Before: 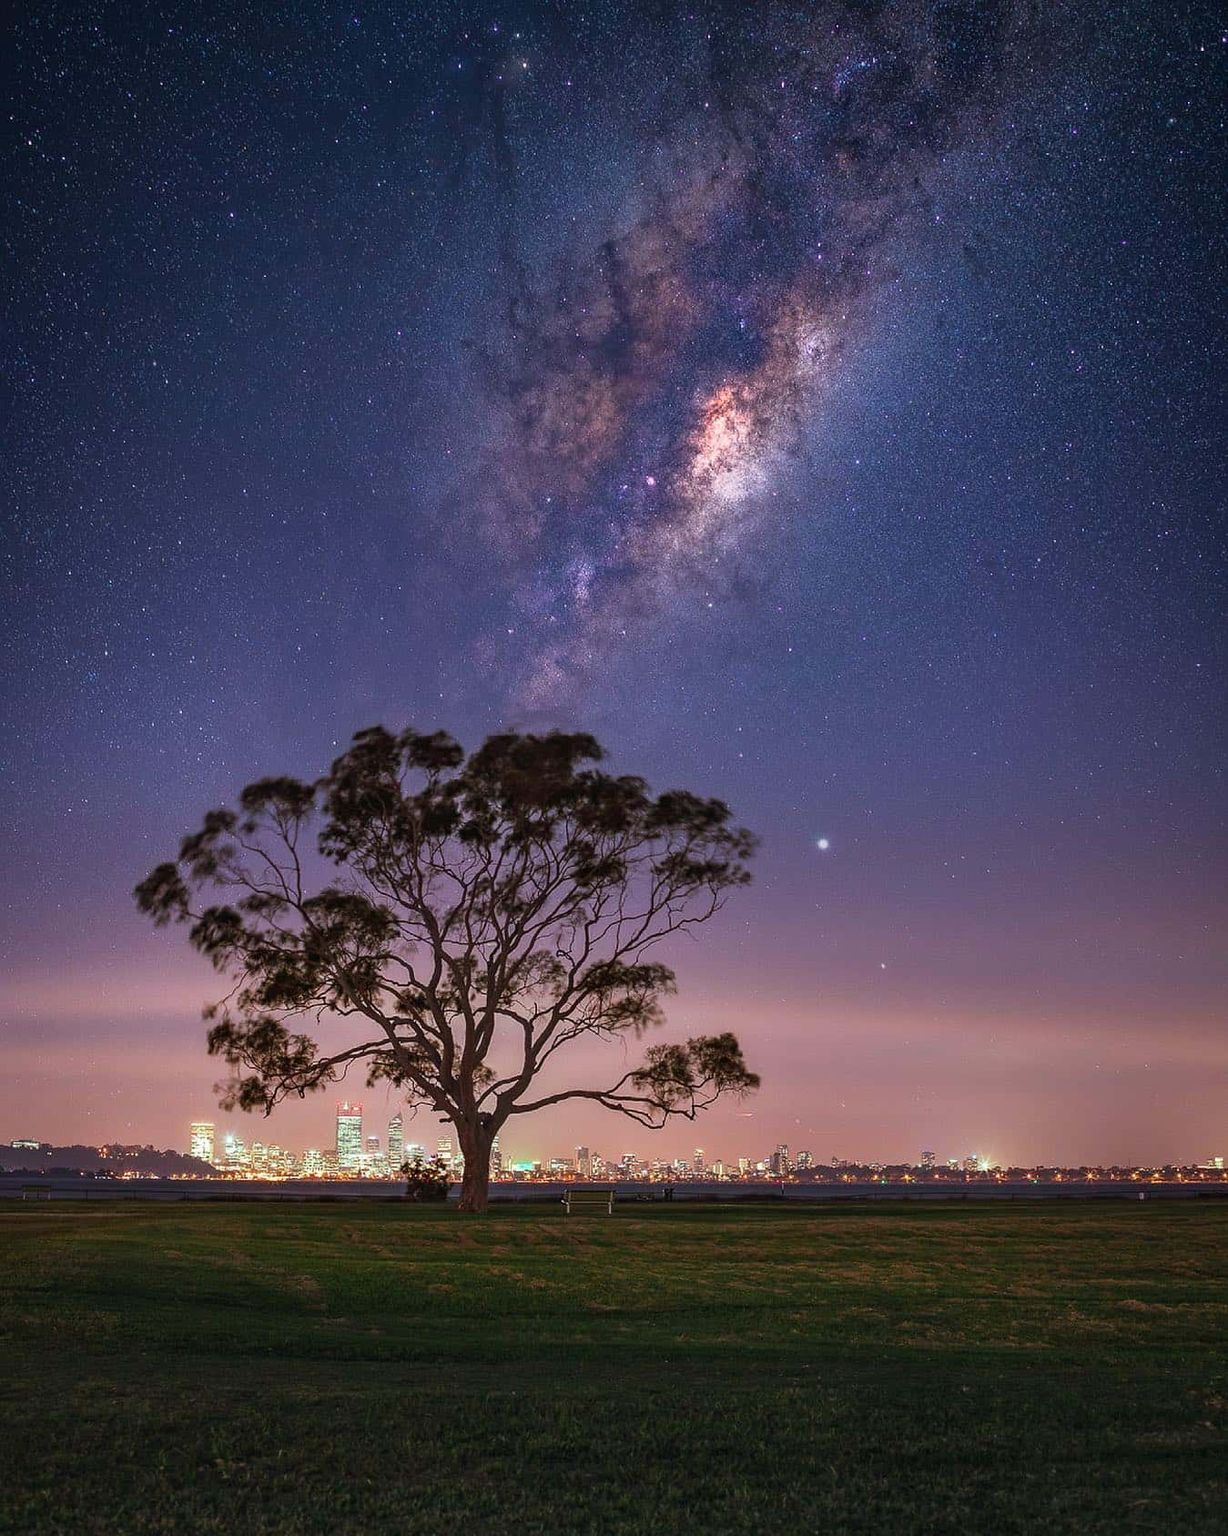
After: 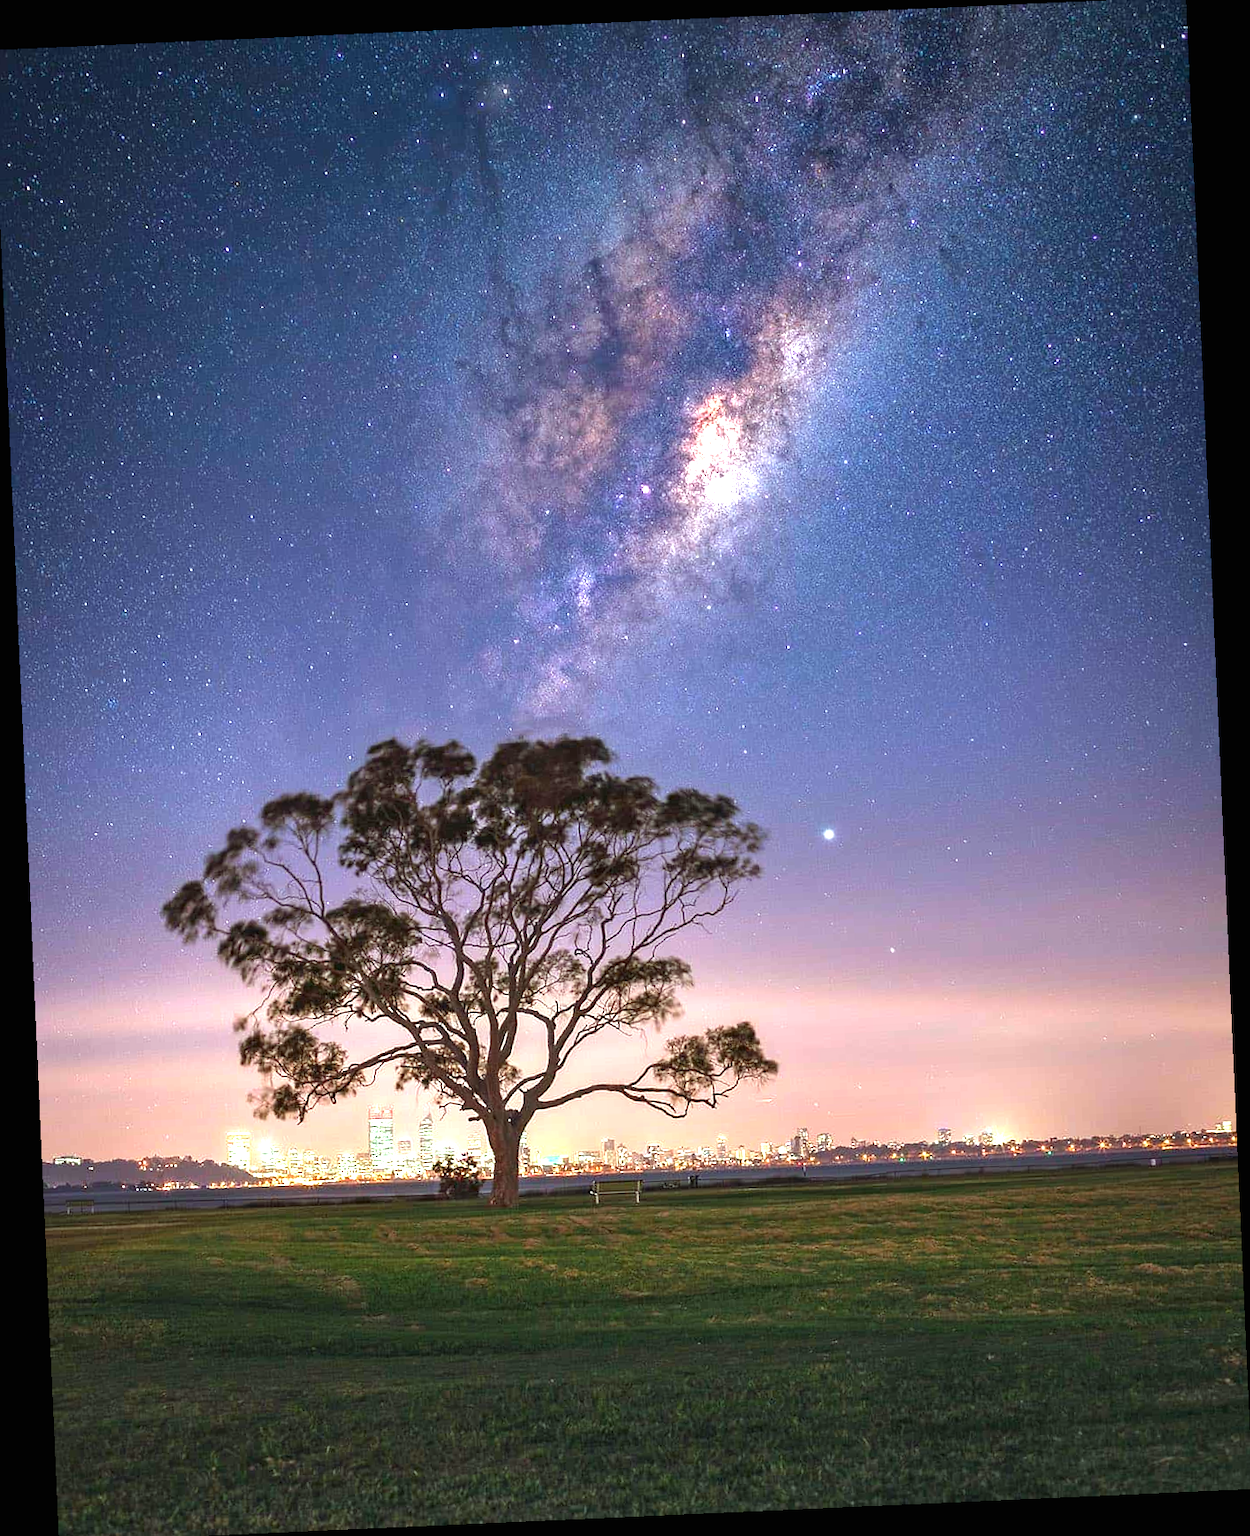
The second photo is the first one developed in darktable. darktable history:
exposure: black level correction 0, exposure 1.388 EV, compensate exposure bias true, compensate highlight preservation false
crop and rotate: left 0.614%, top 0.179%, bottom 0.309%
rotate and perspective: rotation -2.56°, automatic cropping off
color correction: highlights a* -8, highlights b* 3.1
